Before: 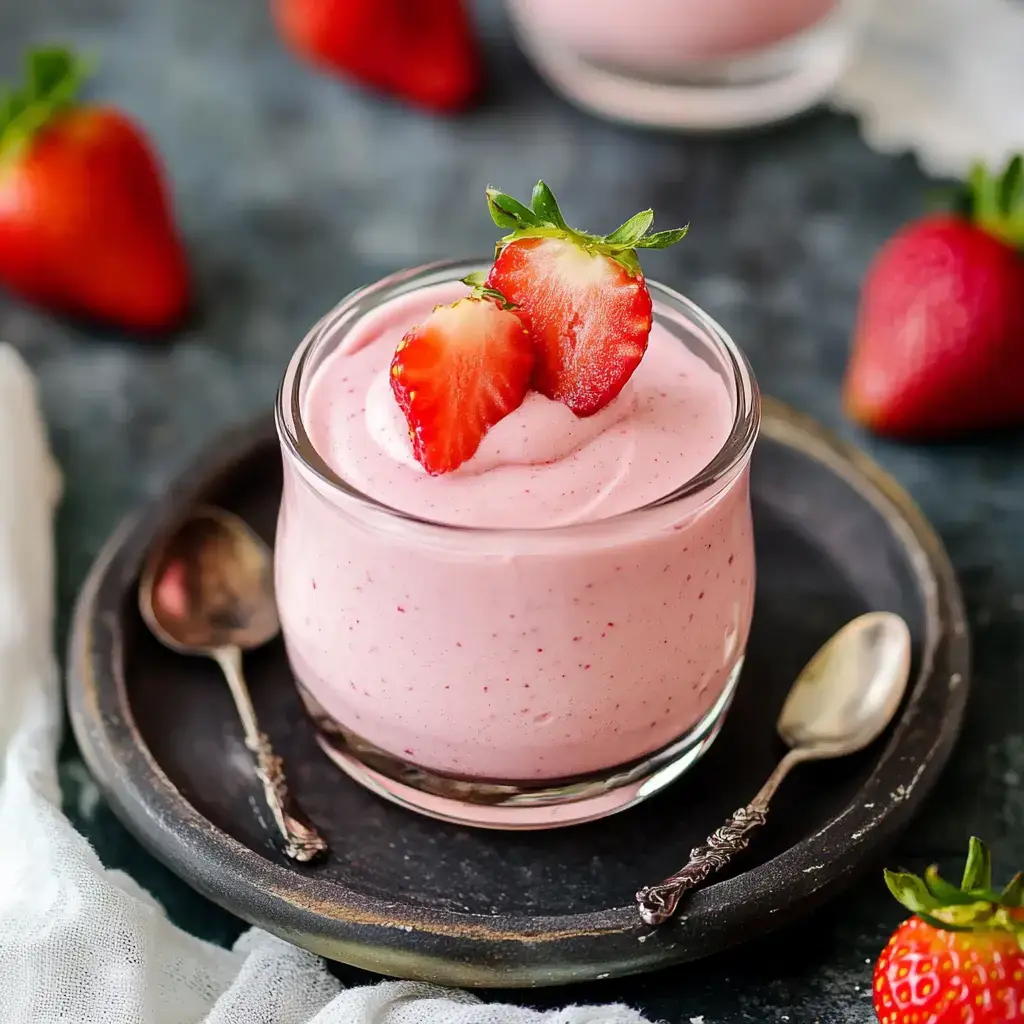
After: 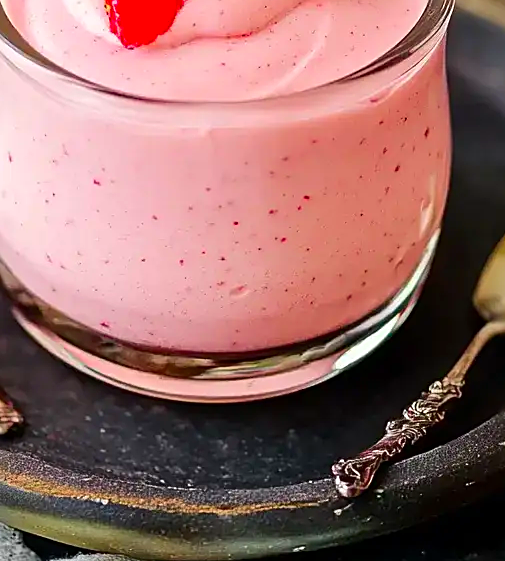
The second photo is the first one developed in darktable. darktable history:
contrast brightness saturation: saturation 0.517
crop: left 29.739%, top 41.708%, right 20.892%, bottom 3.469%
sharpen: on, module defaults
